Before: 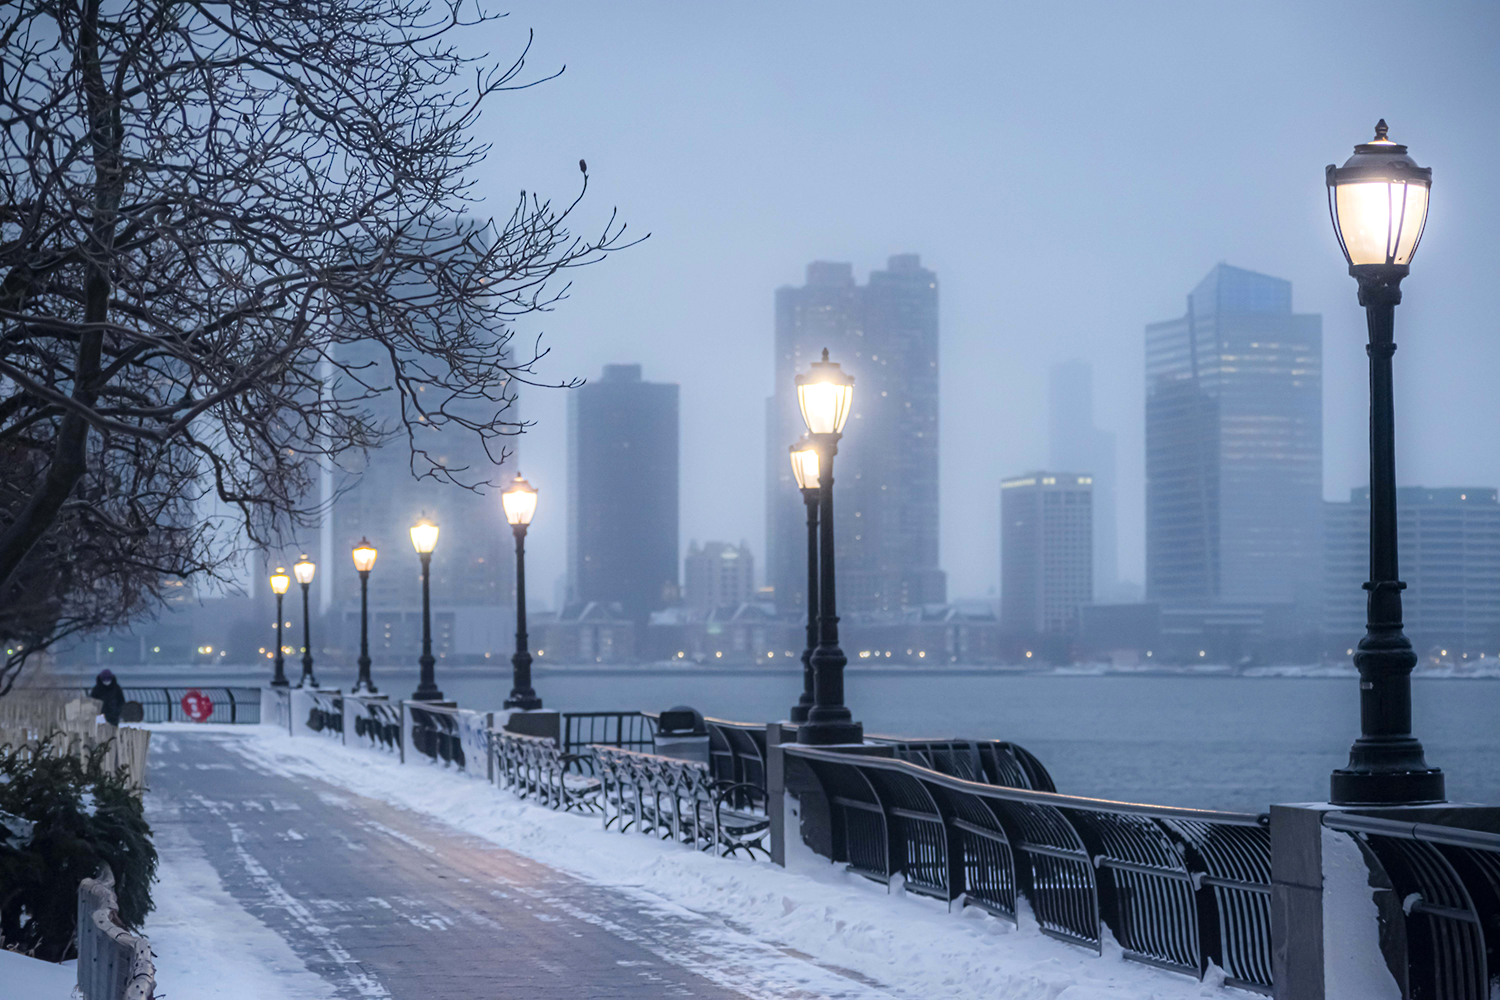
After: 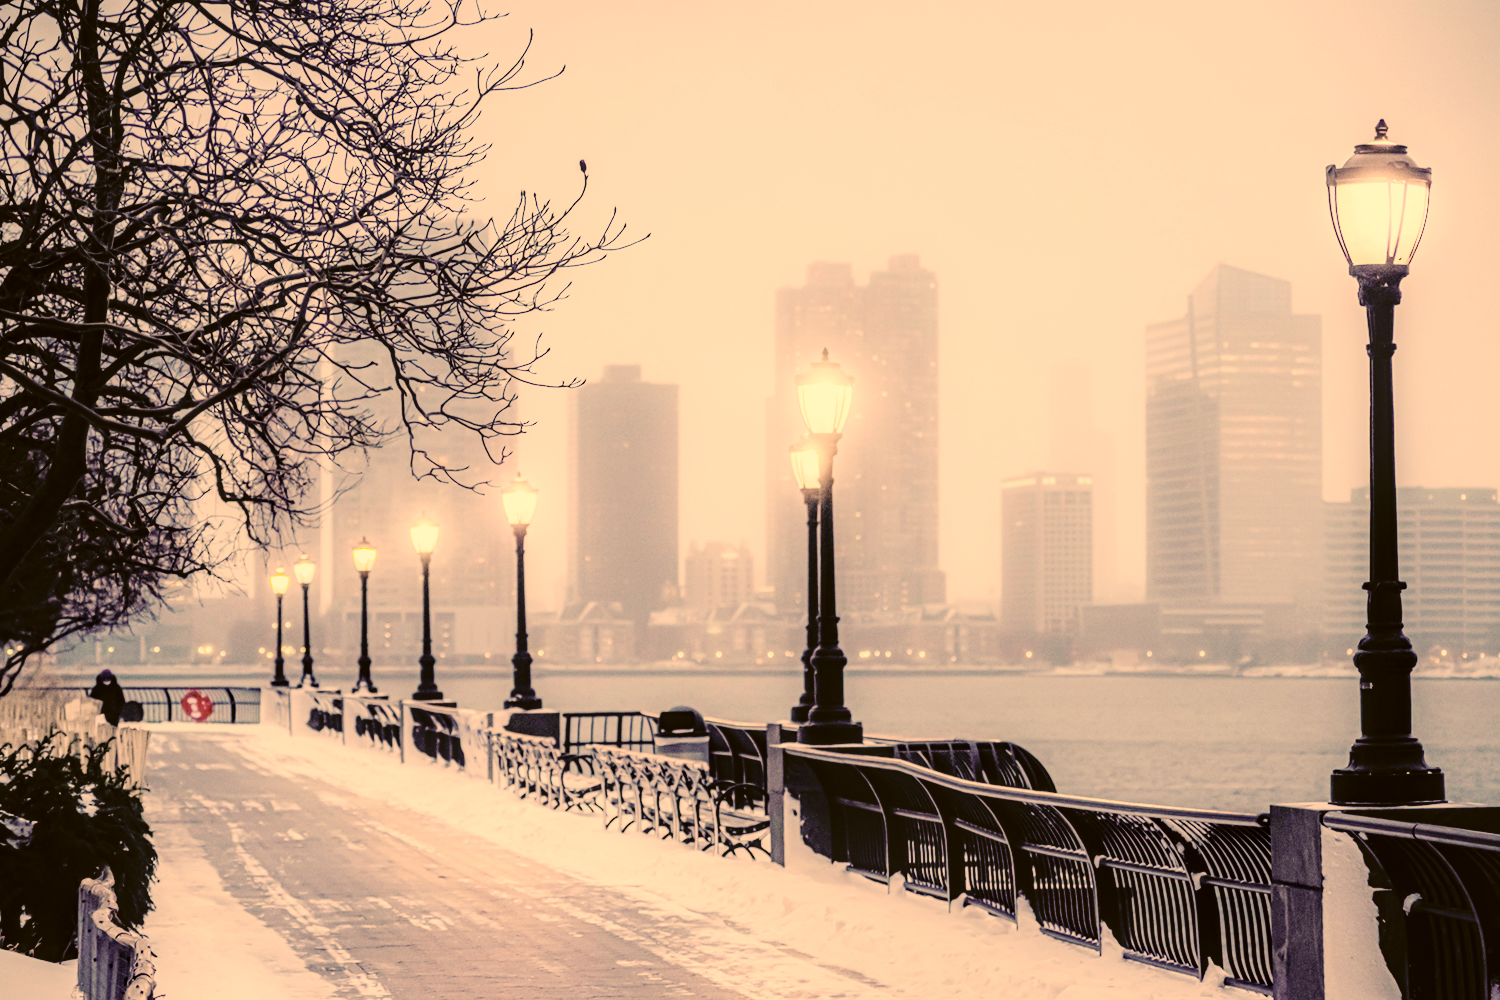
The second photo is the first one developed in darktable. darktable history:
base curve: curves: ch0 [(0, 0) (0.036, 0.01) (0.123, 0.254) (0.258, 0.504) (0.507, 0.748) (1, 1)], preserve colors none
white balance: emerald 1
color correction: highlights a* 17.94, highlights b* 35.39, shadows a* 1.48, shadows b* 6.42, saturation 1.01
contrast brightness saturation: brightness 0.18, saturation -0.5
local contrast: on, module defaults
